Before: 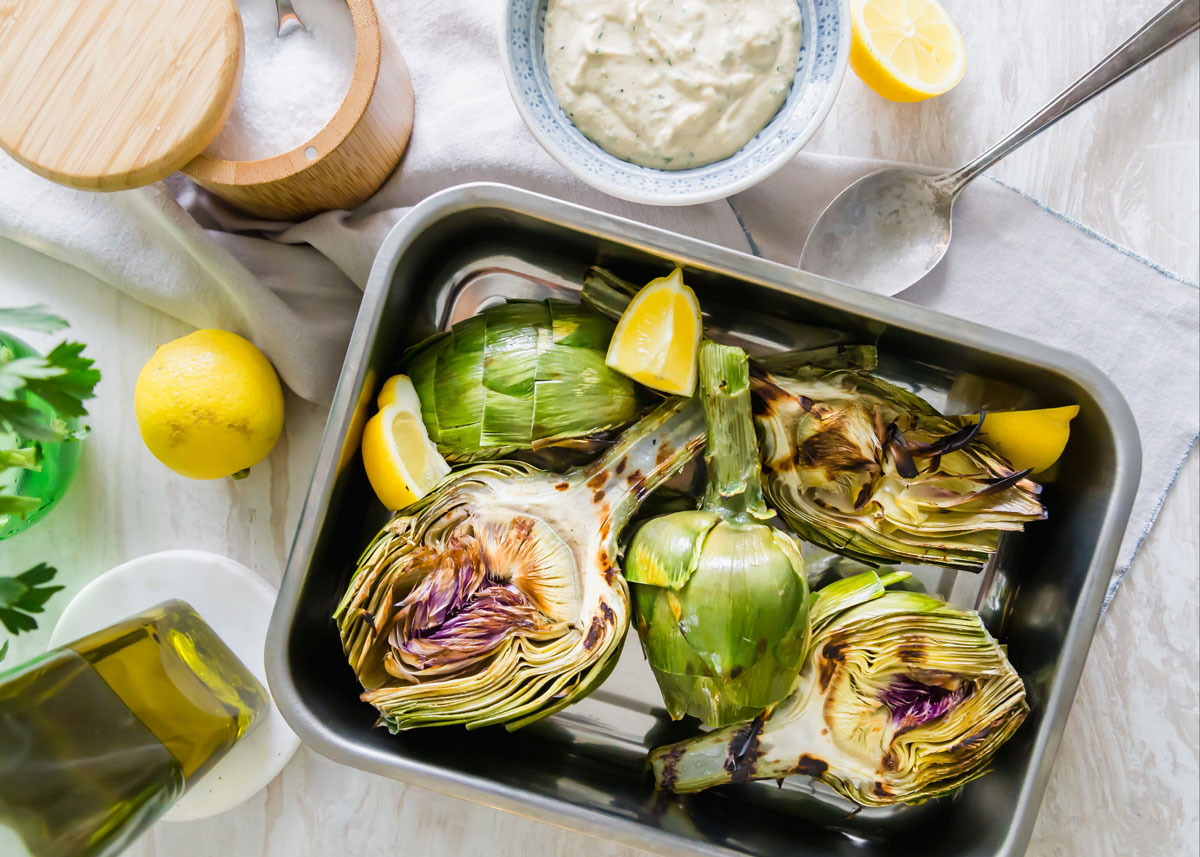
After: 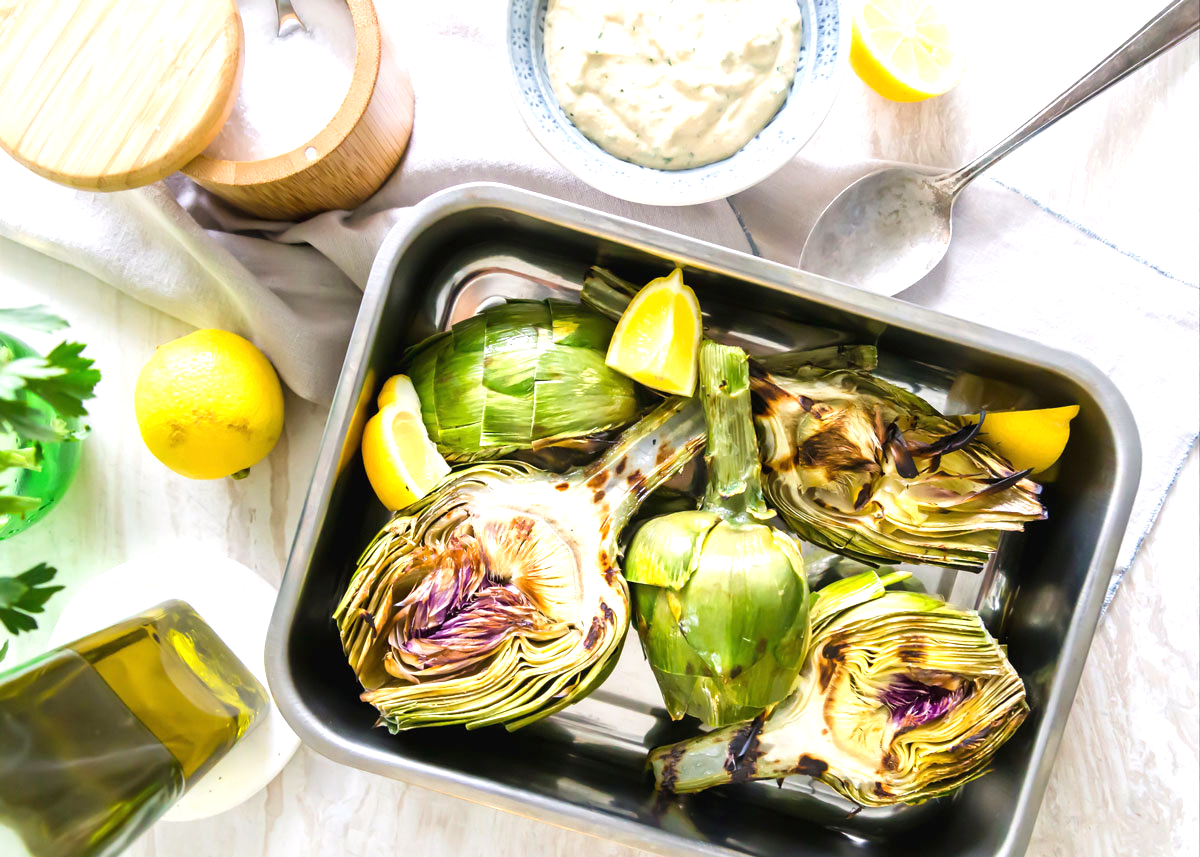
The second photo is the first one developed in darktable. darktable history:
color calibration: gray › normalize channels true, illuminant custom, x 0.344, y 0.359, temperature 5029.46 K, gamut compression 0.028
exposure: black level correction 0, exposure 0.693 EV, compensate highlight preservation false
